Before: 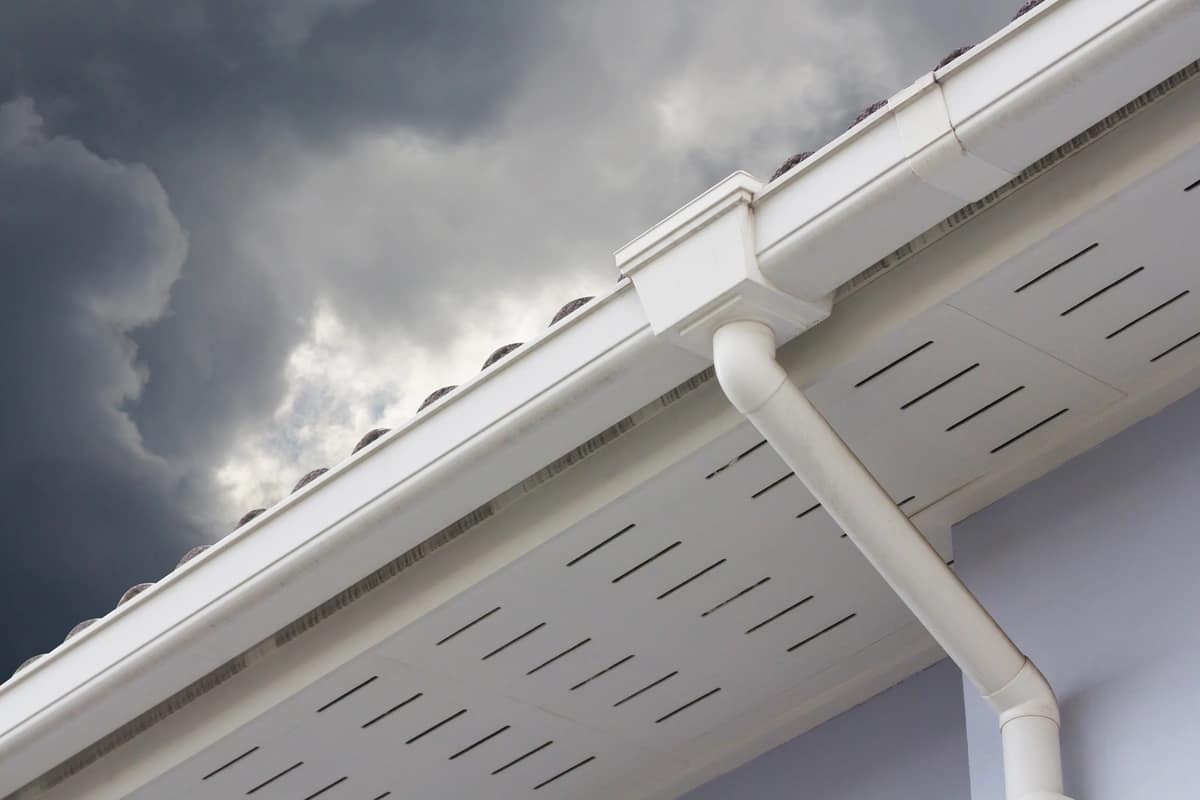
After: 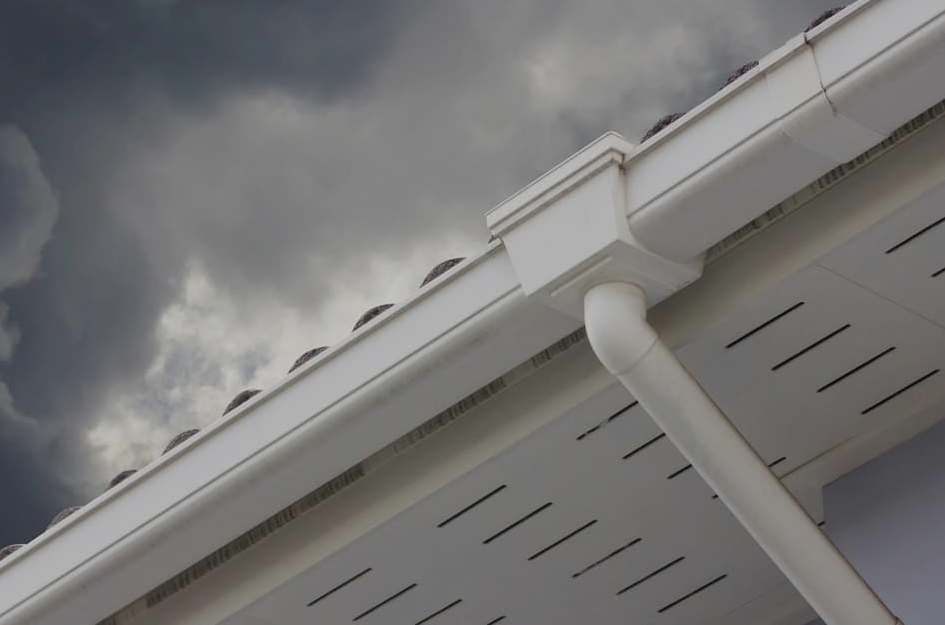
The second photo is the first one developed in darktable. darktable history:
contrast brightness saturation: contrast -0.02, brightness -0.01, saturation 0.03
exposure: black level correction 0, exposure -0.766 EV, compensate highlight preservation false
crop and rotate: left 10.77%, top 5.1%, right 10.41%, bottom 16.76%
